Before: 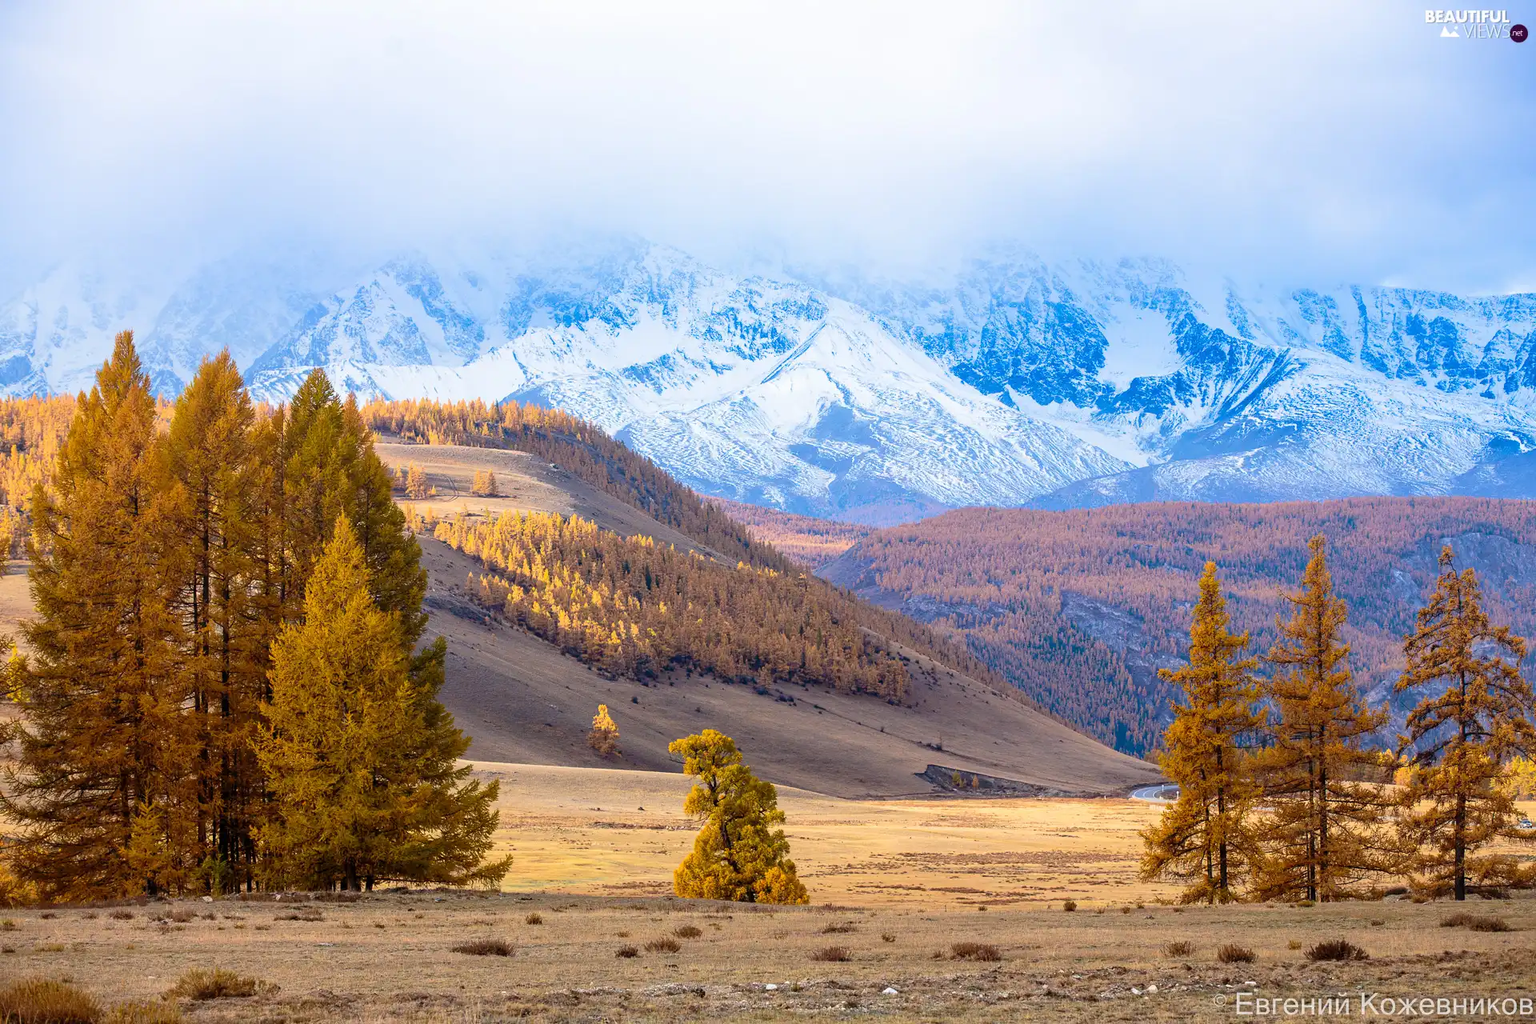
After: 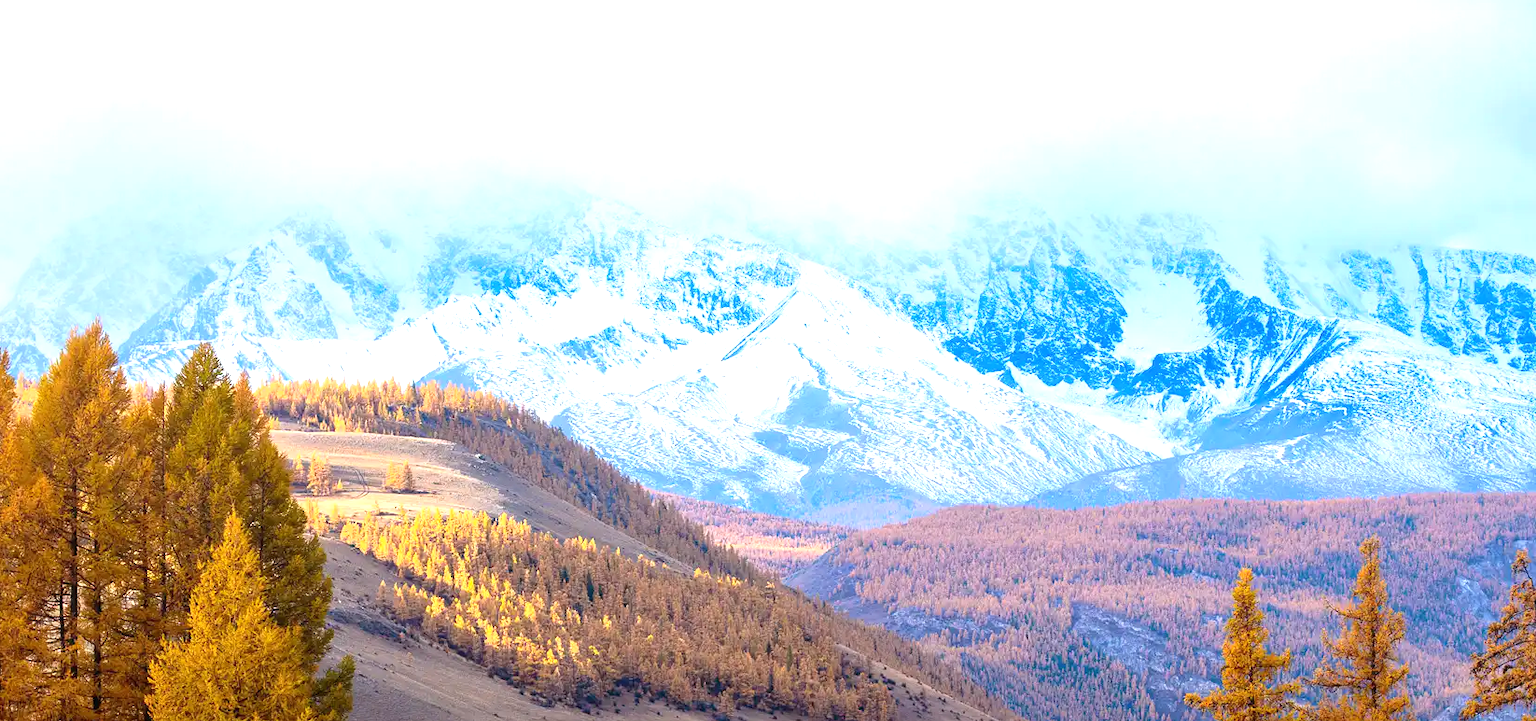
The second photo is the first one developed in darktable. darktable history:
exposure: black level correction 0, exposure 0.696 EV, compensate highlight preservation false
crop and rotate: left 9.273%, top 7.329%, right 4.997%, bottom 32.224%
